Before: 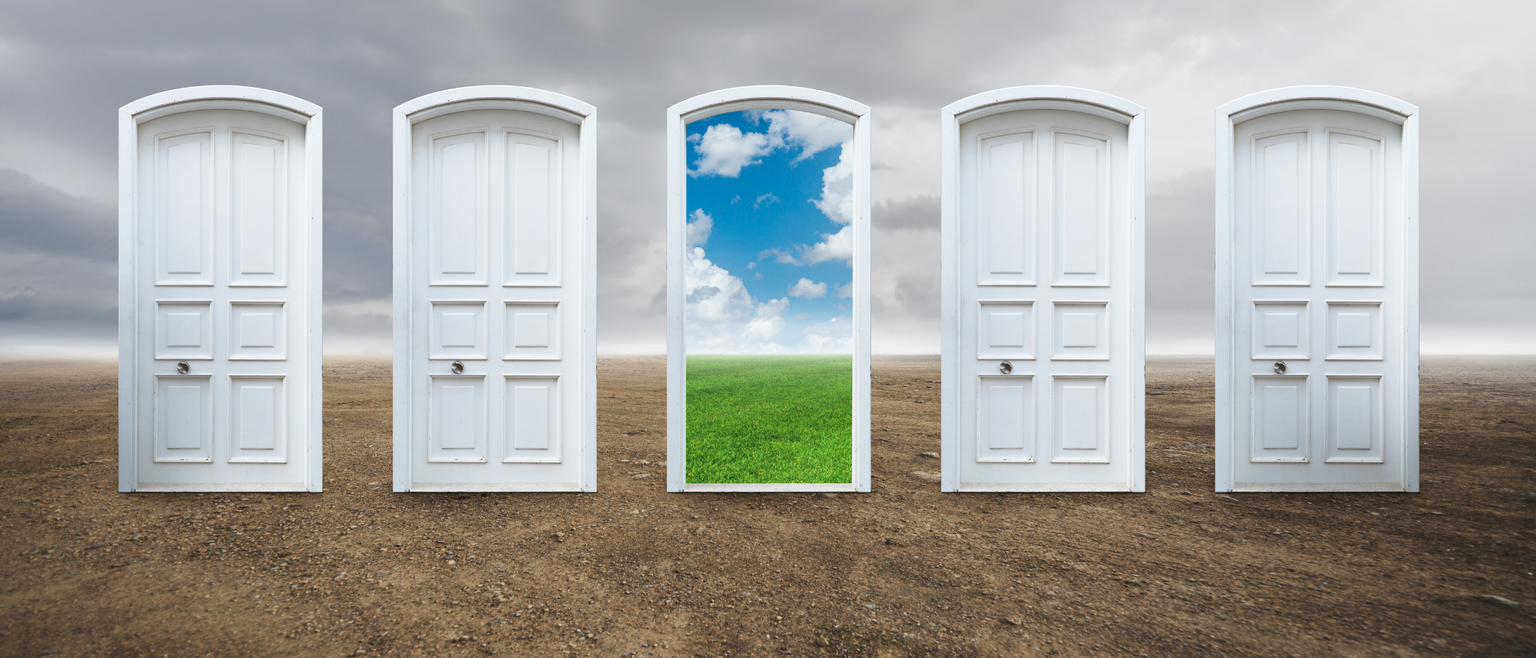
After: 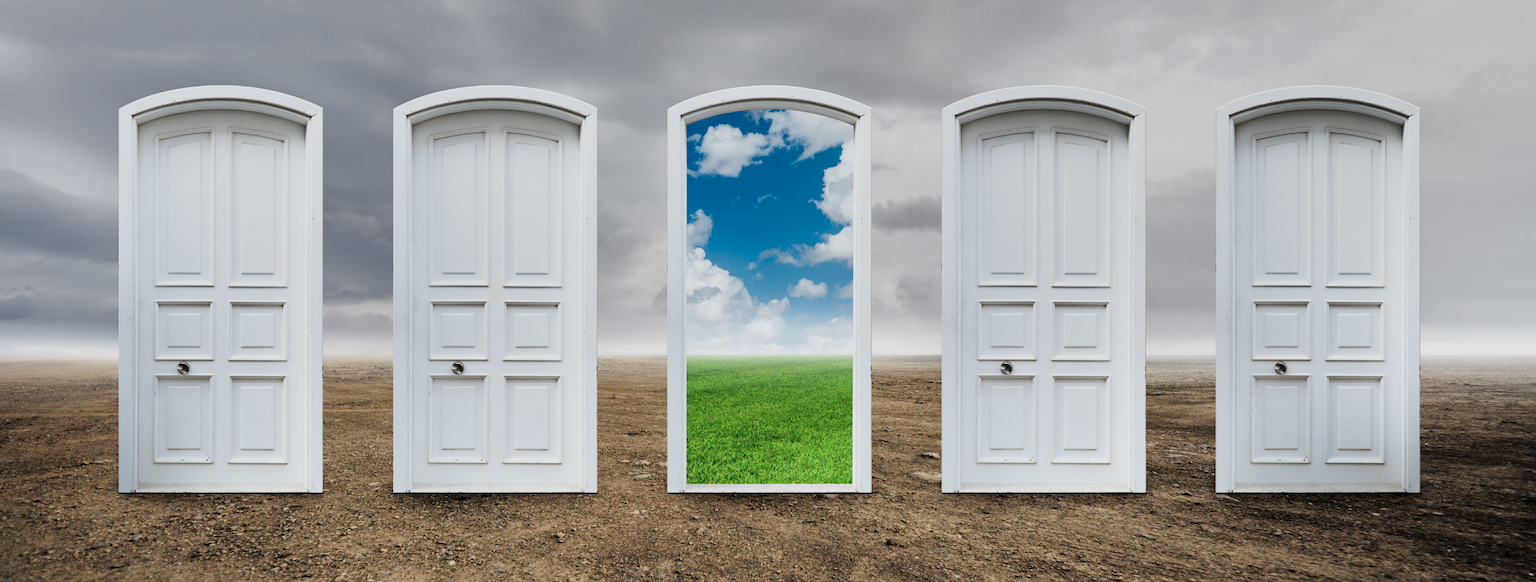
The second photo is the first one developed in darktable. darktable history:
filmic rgb: black relative exposure -5 EV, hardness 2.88, contrast 1.3
crop and rotate: top 0%, bottom 11.49%
shadows and highlights: radius 171.16, shadows 27, white point adjustment 3.13, highlights -67.95, soften with gaussian
